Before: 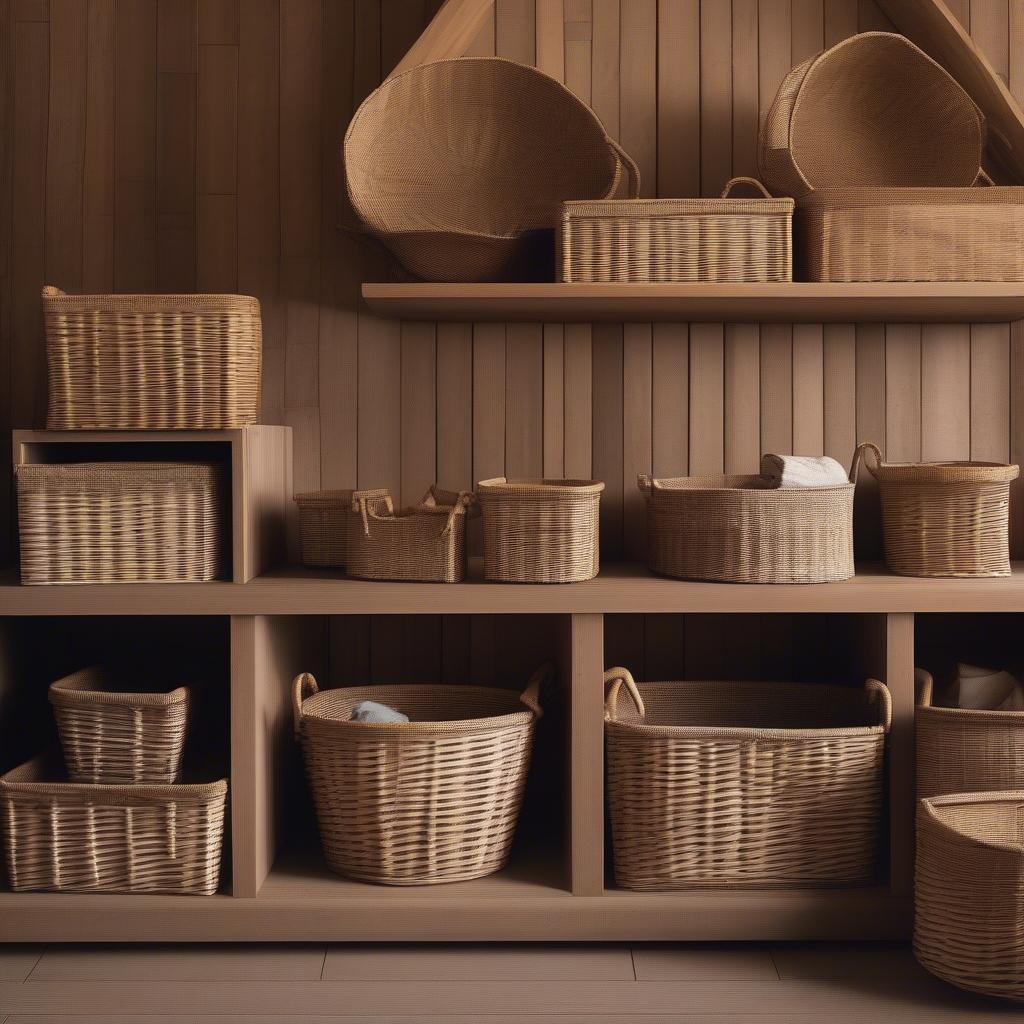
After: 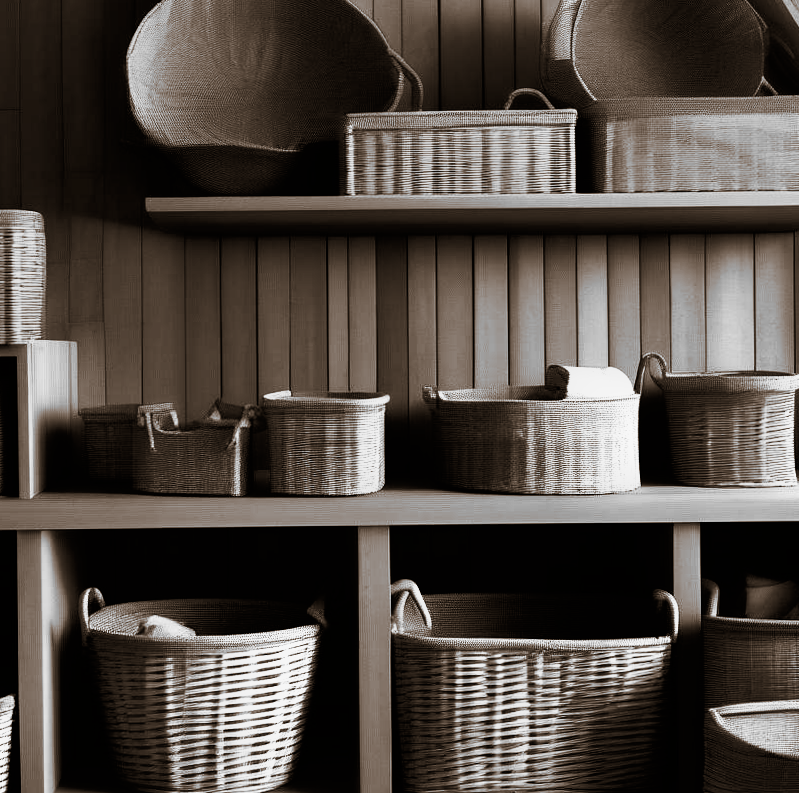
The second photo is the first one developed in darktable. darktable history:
split-toning: shadows › hue 32.4°, shadows › saturation 0.51, highlights › hue 180°, highlights › saturation 0, balance -60.17, compress 55.19%
monochrome: on, module defaults
crop and rotate: left 20.74%, top 7.912%, right 0.375%, bottom 13.378%
tone curve: curves: ch0 [(0, 0) (0.003, 0) (0.011, 0) (0.025, 0) (0.044, 0.001) (0.069, 0.003) (0.1, 0.003) (0.136, 0.006) (0.177, 0.014) (0.224, 0.056) (0.277, 0.128) (0.335, 0.218) (0.399, 0.346) (0.468, 0.512) (0.543, 0.713) (0.623, 0.898) (0.709, 0.987) (0.801, 0.99) (0.898, 0.99) (1, 1)], preserve colors none
rotate and perspective: rotation -0.45°, automatic cropping original format, crop left 0.008, crop right 0.992, crop top 0.012, crop bottom 0.988
color correction: highlights a* 1.59, highlights b* -1.7, saturation 2.48
color balance rgb: perceptual saturation grading › global saturation -0.31%, global vibrance -8%, contrast -13%, saturation formula JzAzBz (2021)
